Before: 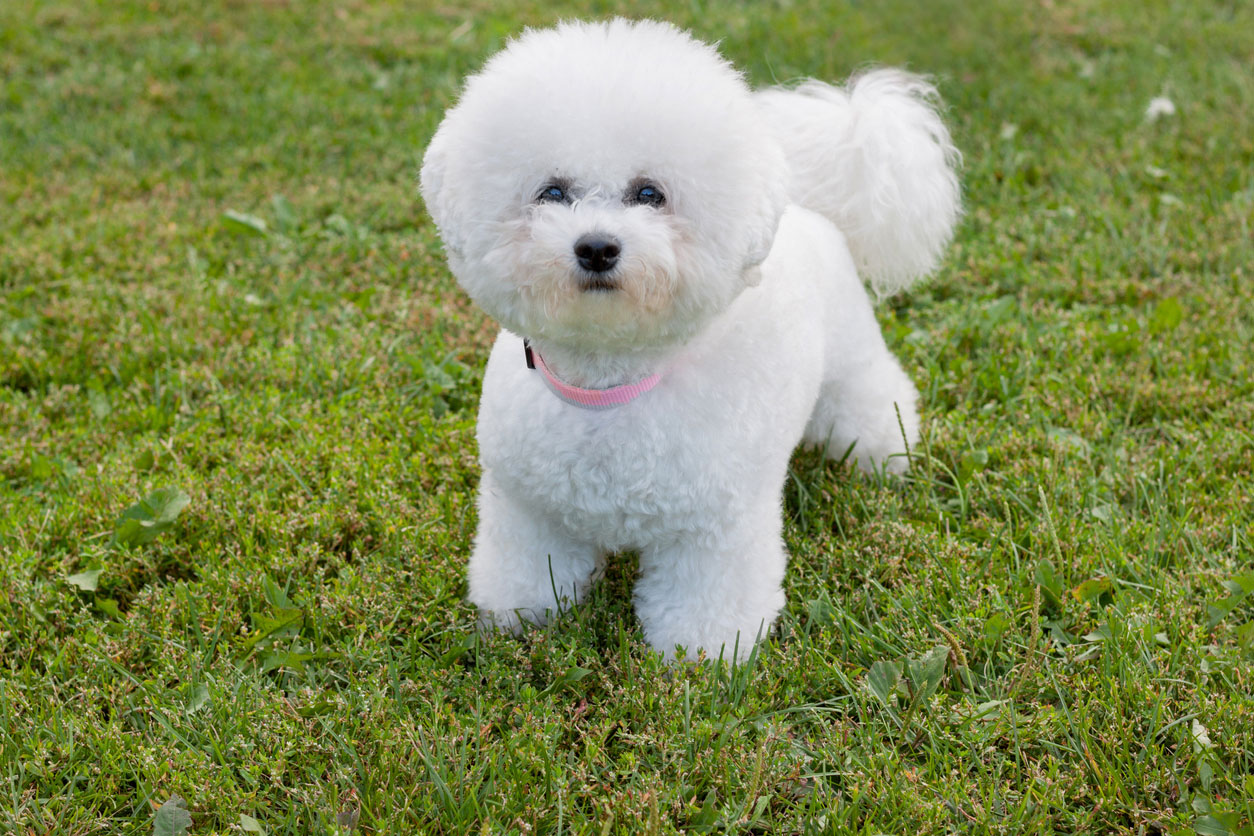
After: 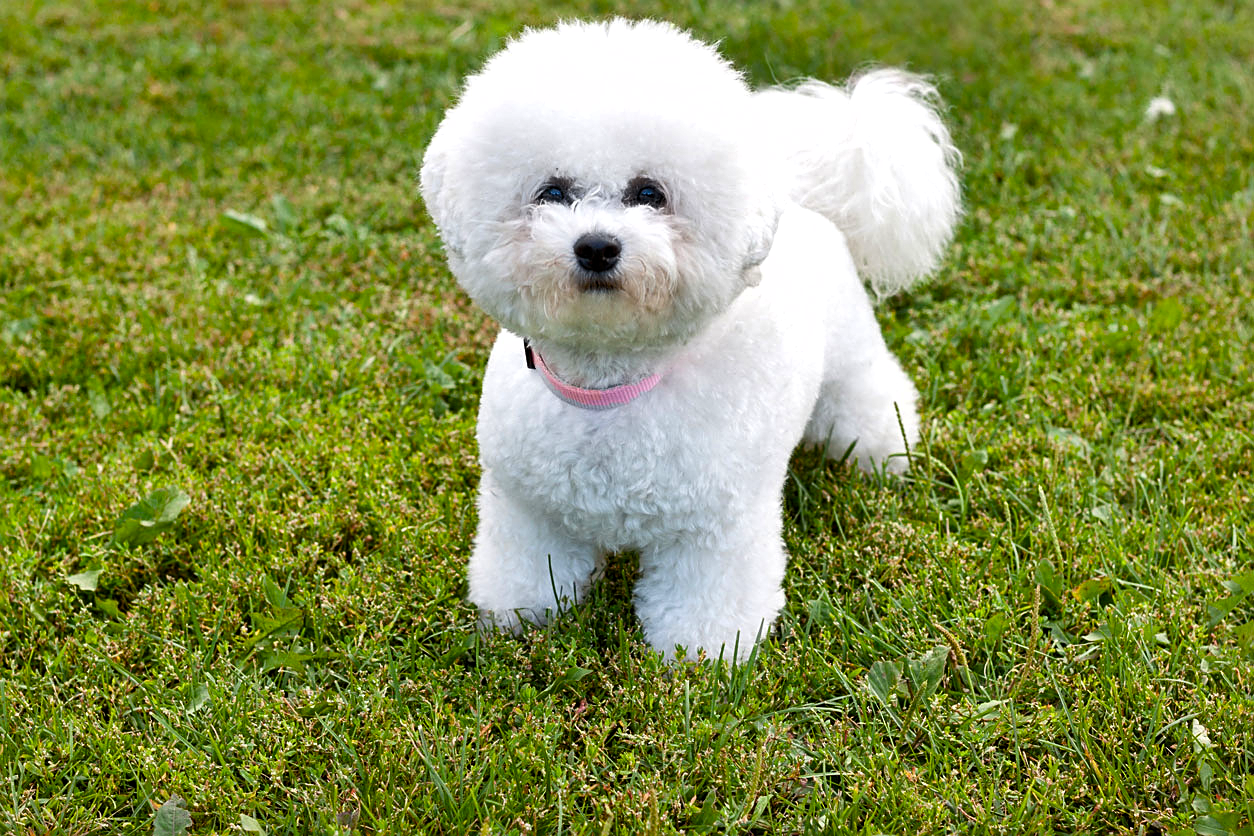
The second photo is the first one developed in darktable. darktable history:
color balance rgb: shadows lift › luminance -20%, power › hue 72.24°, highlights gain › luminance 15%, global offset › hue 171.6°, perceptual saturation grading › highlights -15%, perceptual saturation grading › shadows 25%, global vibrance 35%, contrast 10%
shadows and highlights: highlights color adjustment 0%, low approximation 0.01, soften with gaussian
rotate and perspective: crop left 0, crop top 0
sharpen: on, module defaults
